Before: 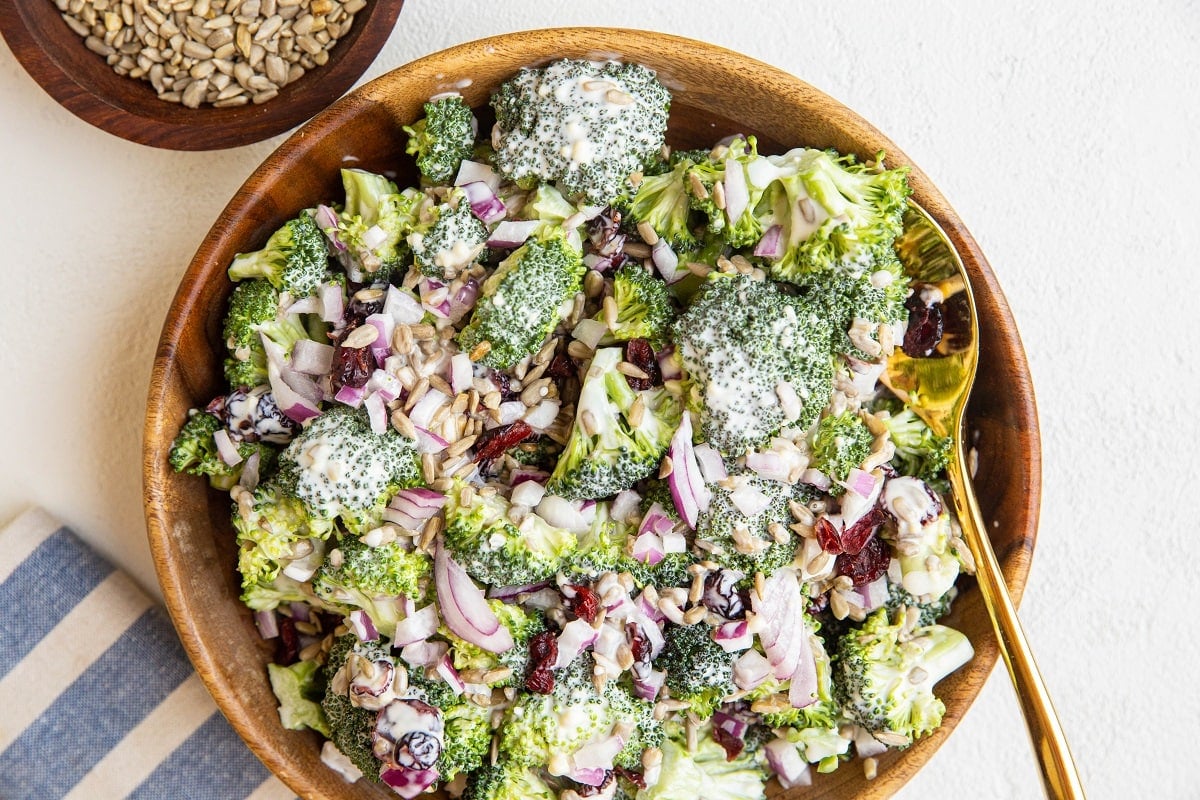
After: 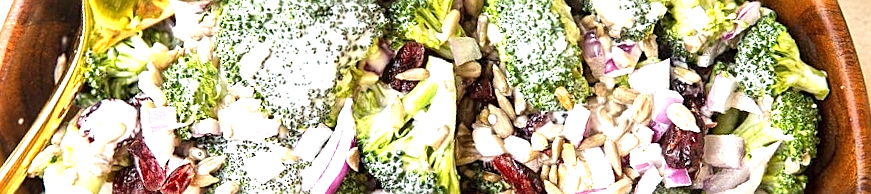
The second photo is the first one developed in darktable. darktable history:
crop and rotate: angle 16.12°, top 30.835%, bottom 35.653%
exposure: black level correction 0, exposure 0.877 EV, compensate exposure bias true, compensate highlight preservation false
sharpen: on, module defaults
